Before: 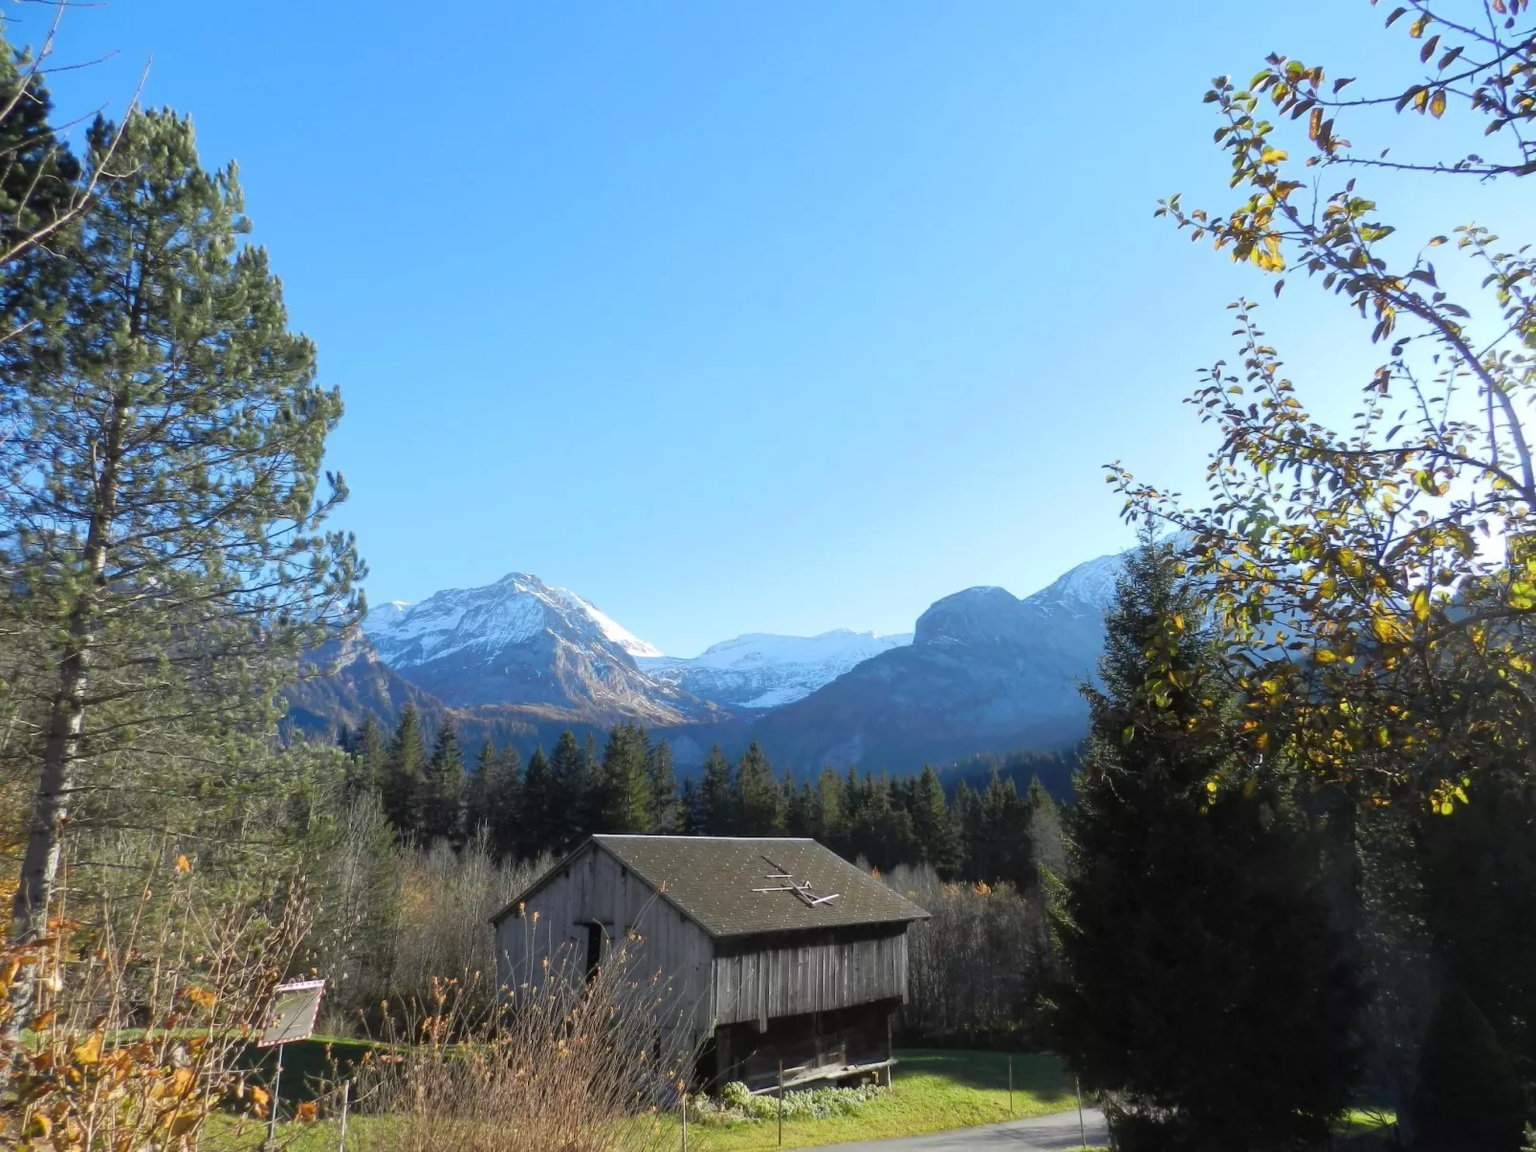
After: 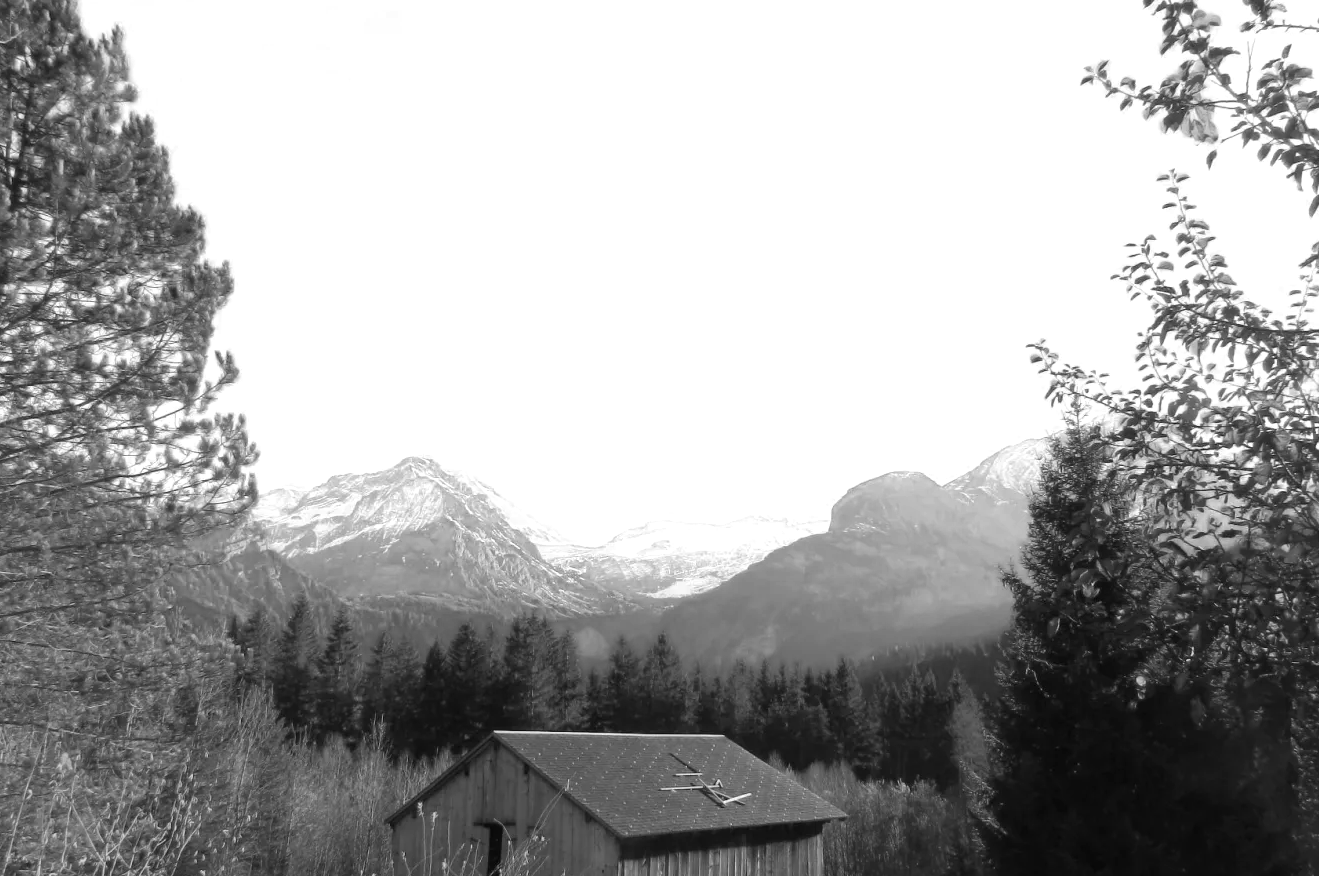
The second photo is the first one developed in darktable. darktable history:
color zones: curves: ch0 [(0, 0.613) (0.01, 0.613) (0.245, 0.448) (0.498, 0.529) (0.642, 0.665) (0.879, 0.777) (0.99, 0.613)]; ch1 [(0, 0) (0.143, 0) (0.286, 0) (0.429, 0) (0.571, 0) (0.714, 0) (0.857, 0)]
crop: left 7.881%, top 11.804%, right 9.947%, bottom 15.424%
